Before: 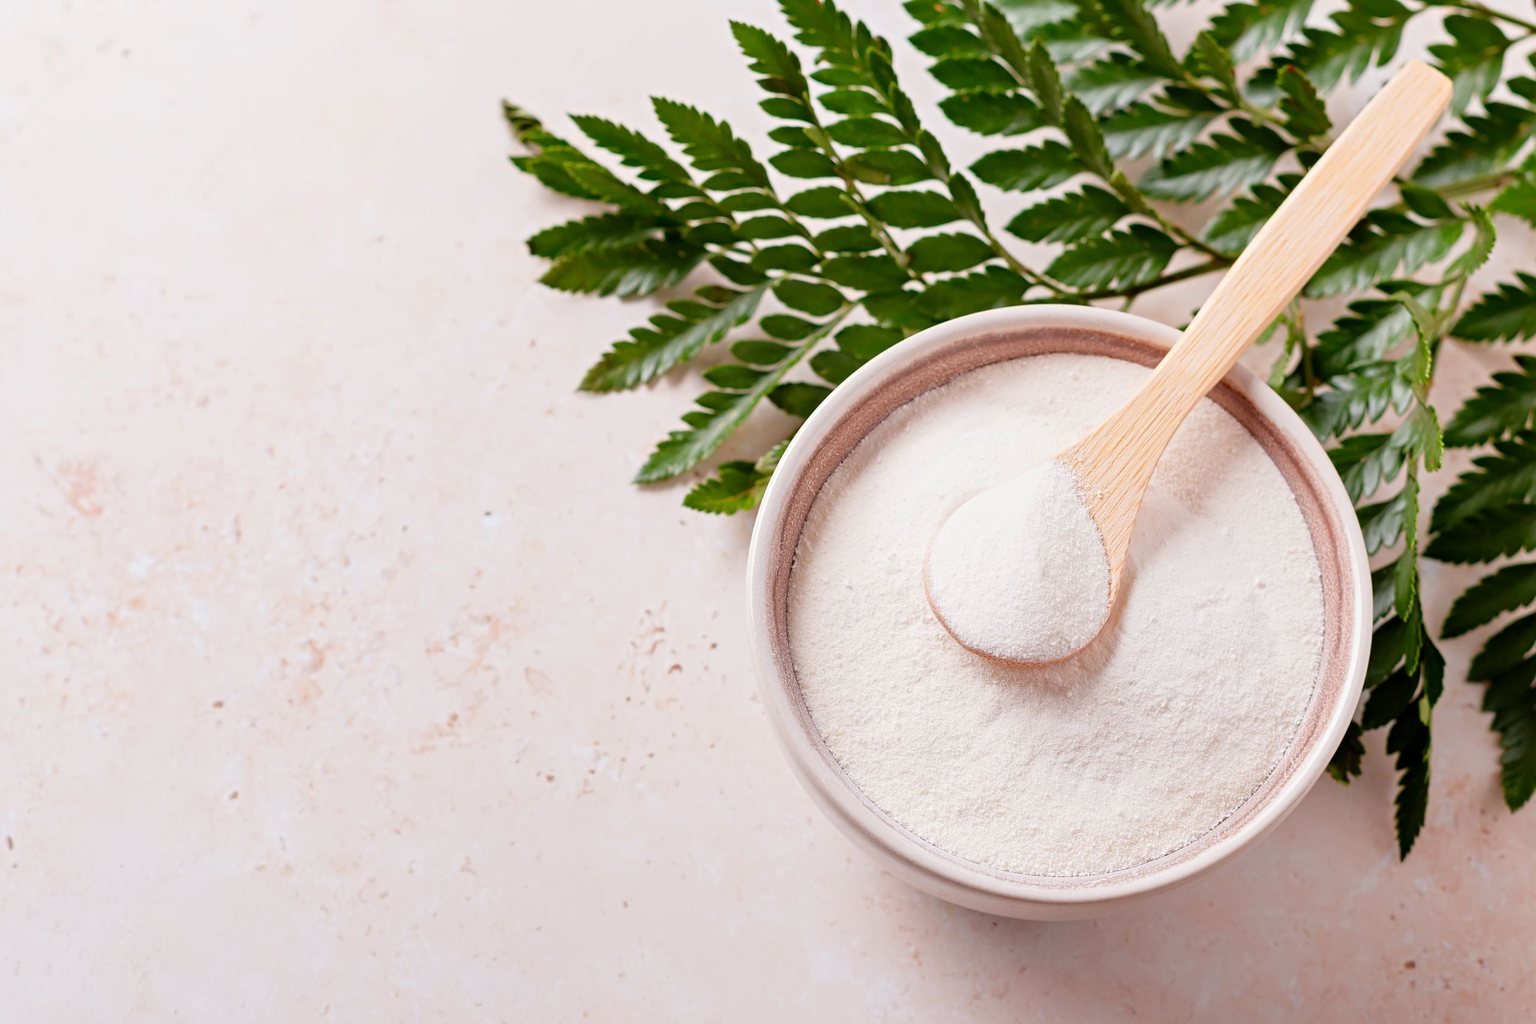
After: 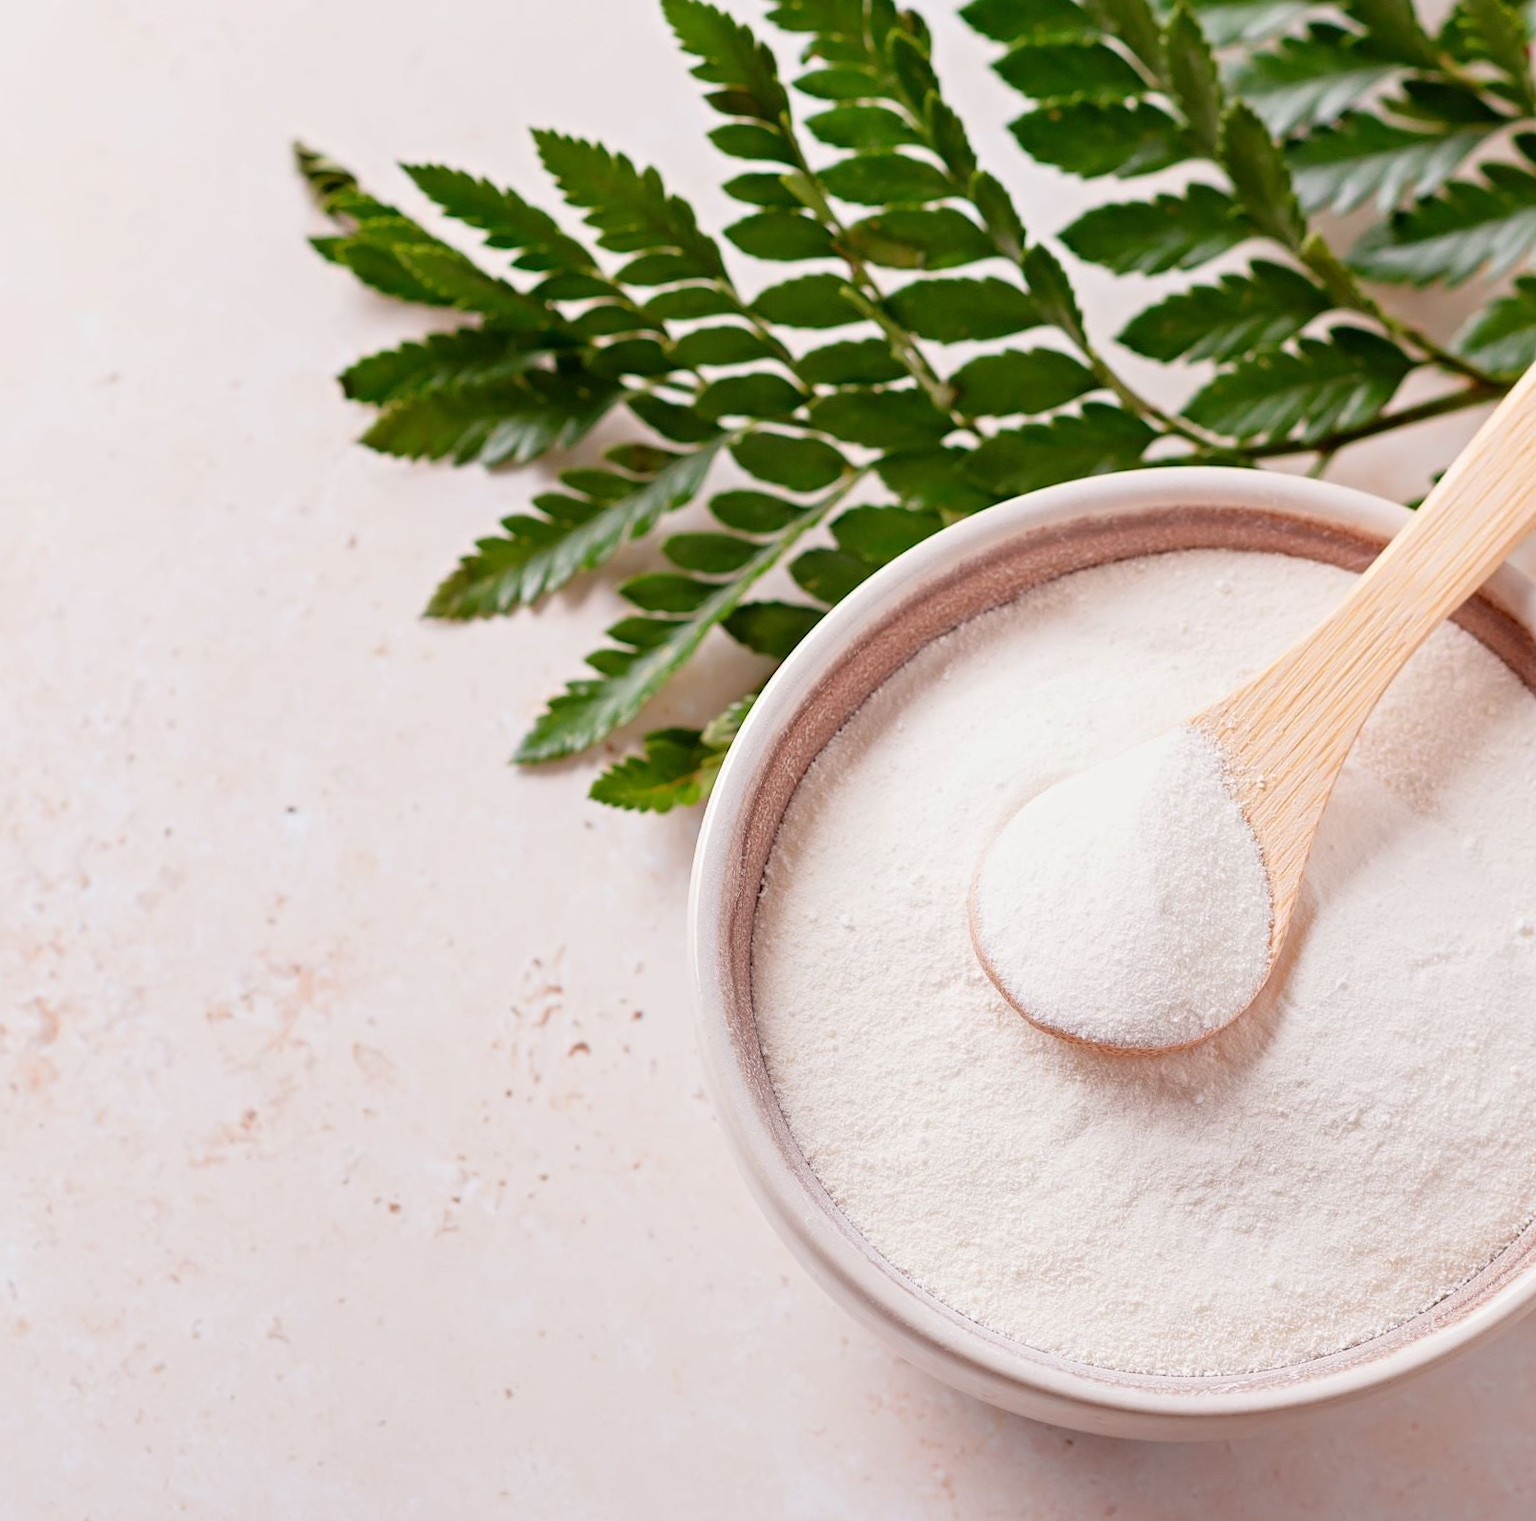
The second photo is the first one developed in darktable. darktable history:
crop and rotate: left 15.446%, right 17.836%
rotate and perspective: rotation 0.062°, lens shift (vertical) 0.115, lens shift (horizontal) -0.133, crop left 0.047, crop right 0.94, crop top 0.061, crop bottom 0.94
